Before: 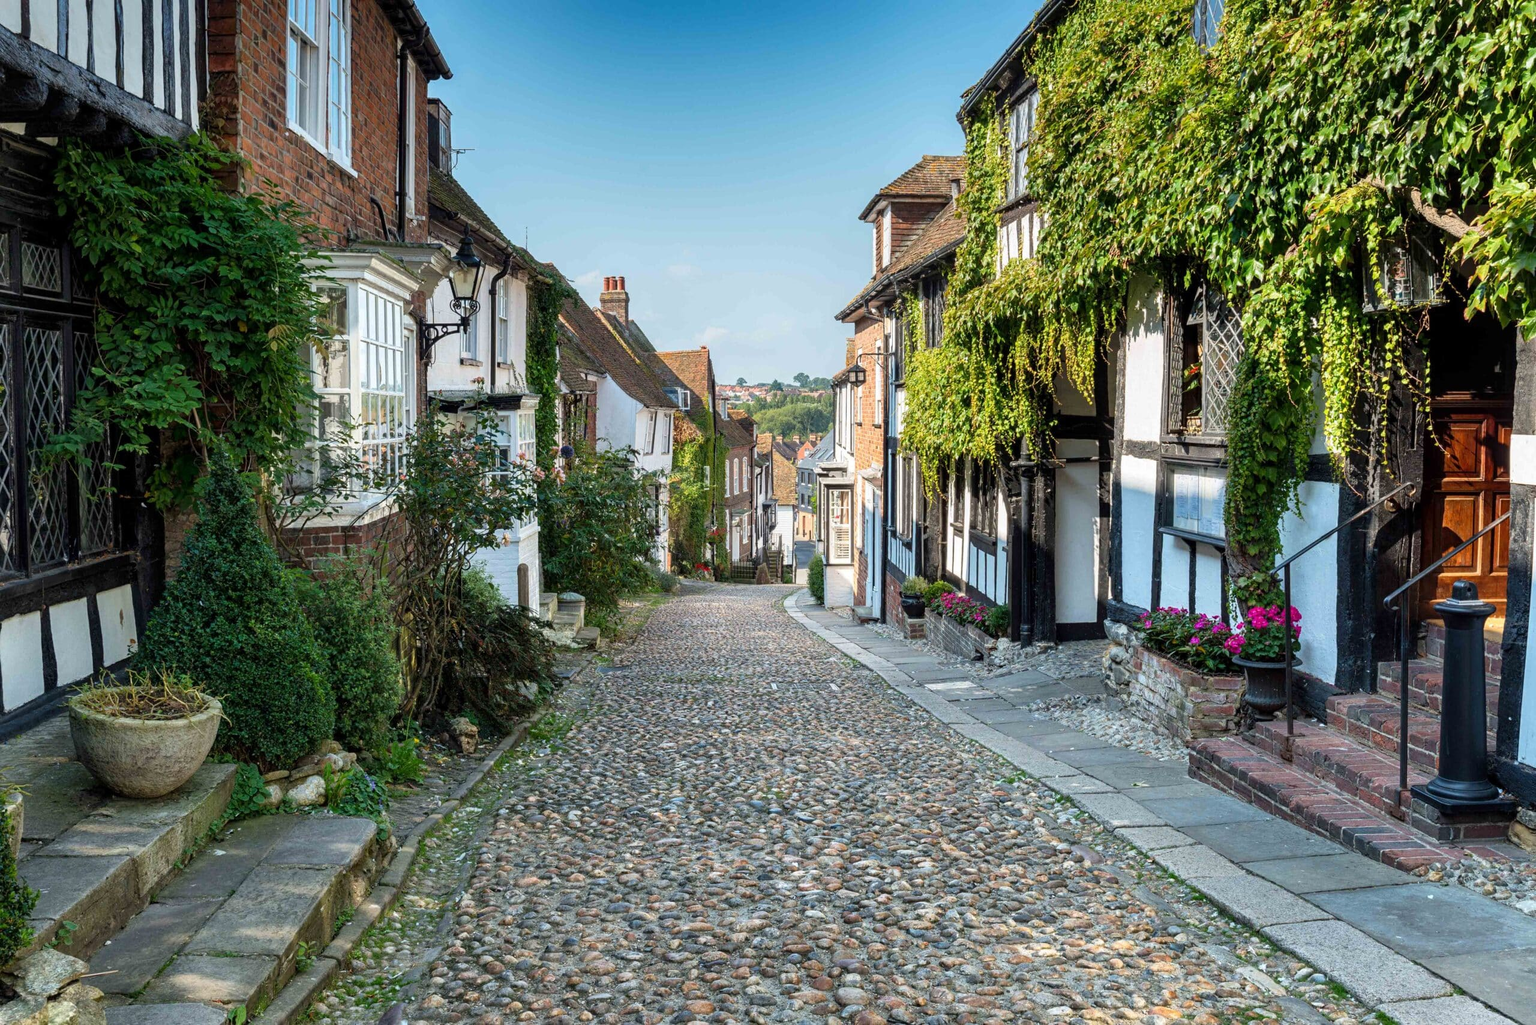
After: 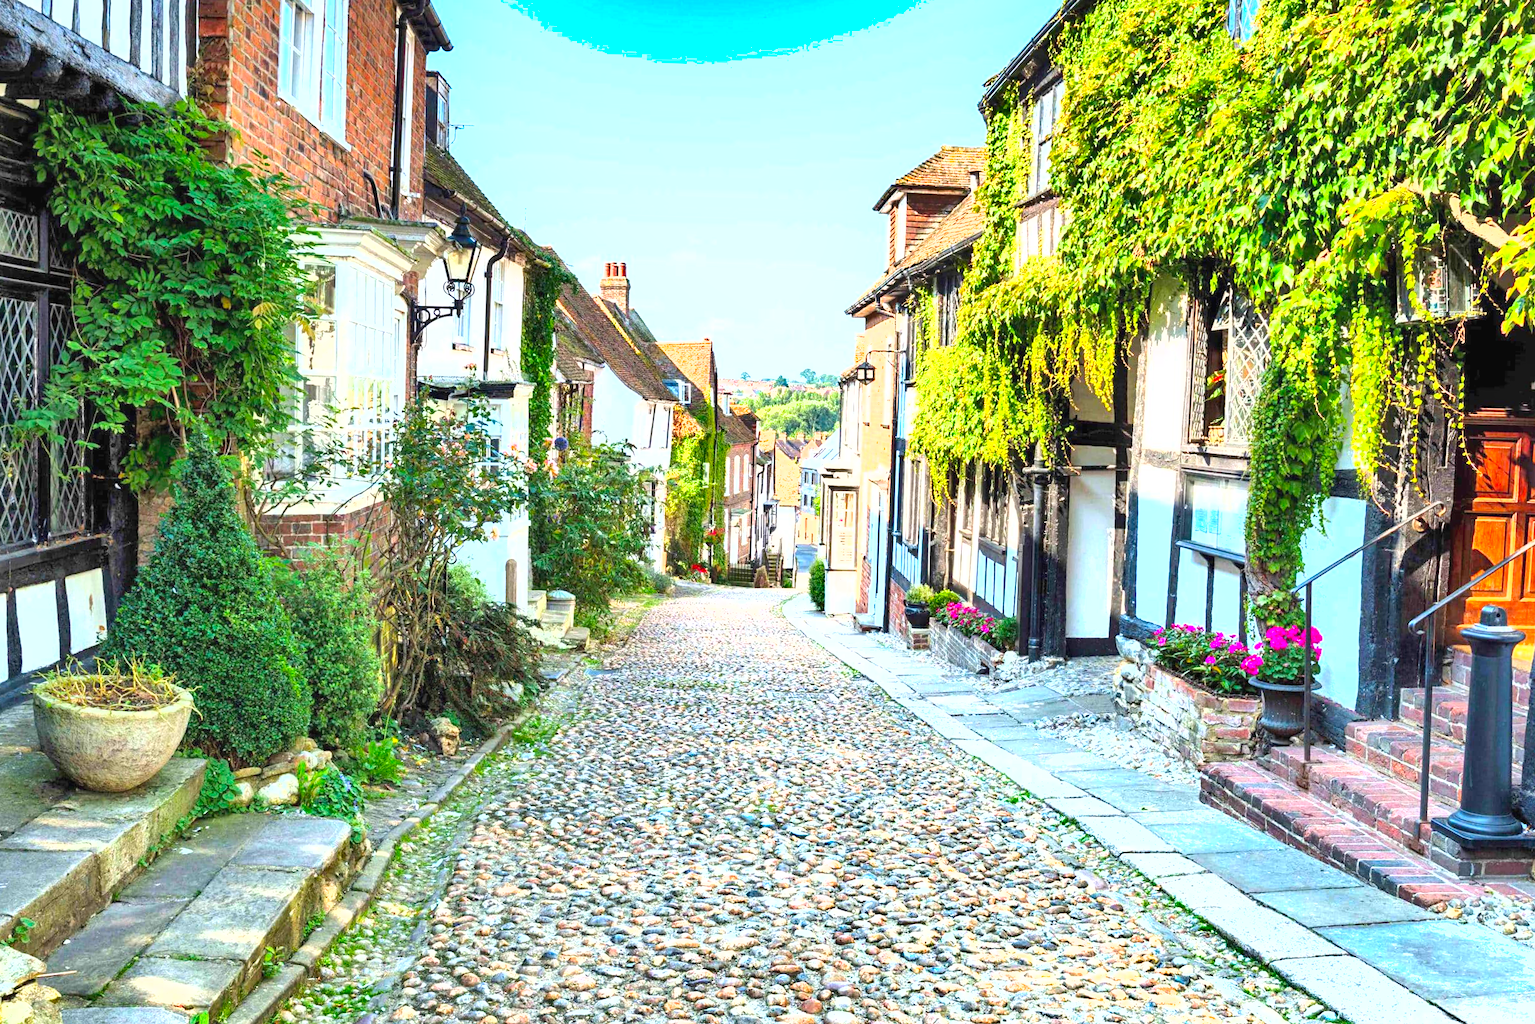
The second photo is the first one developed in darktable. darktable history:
exposure: black level correction 0, exposure 1.6 EV, compensate exposure bias true, compensate highlight preservation false
crop and rotate: angle -1.69°
shadows and highlights: low approximation 0.01, soften with gaussian
contrast brightness saturation: contrast 0.07, brightness 0.18, saturation 0.4
